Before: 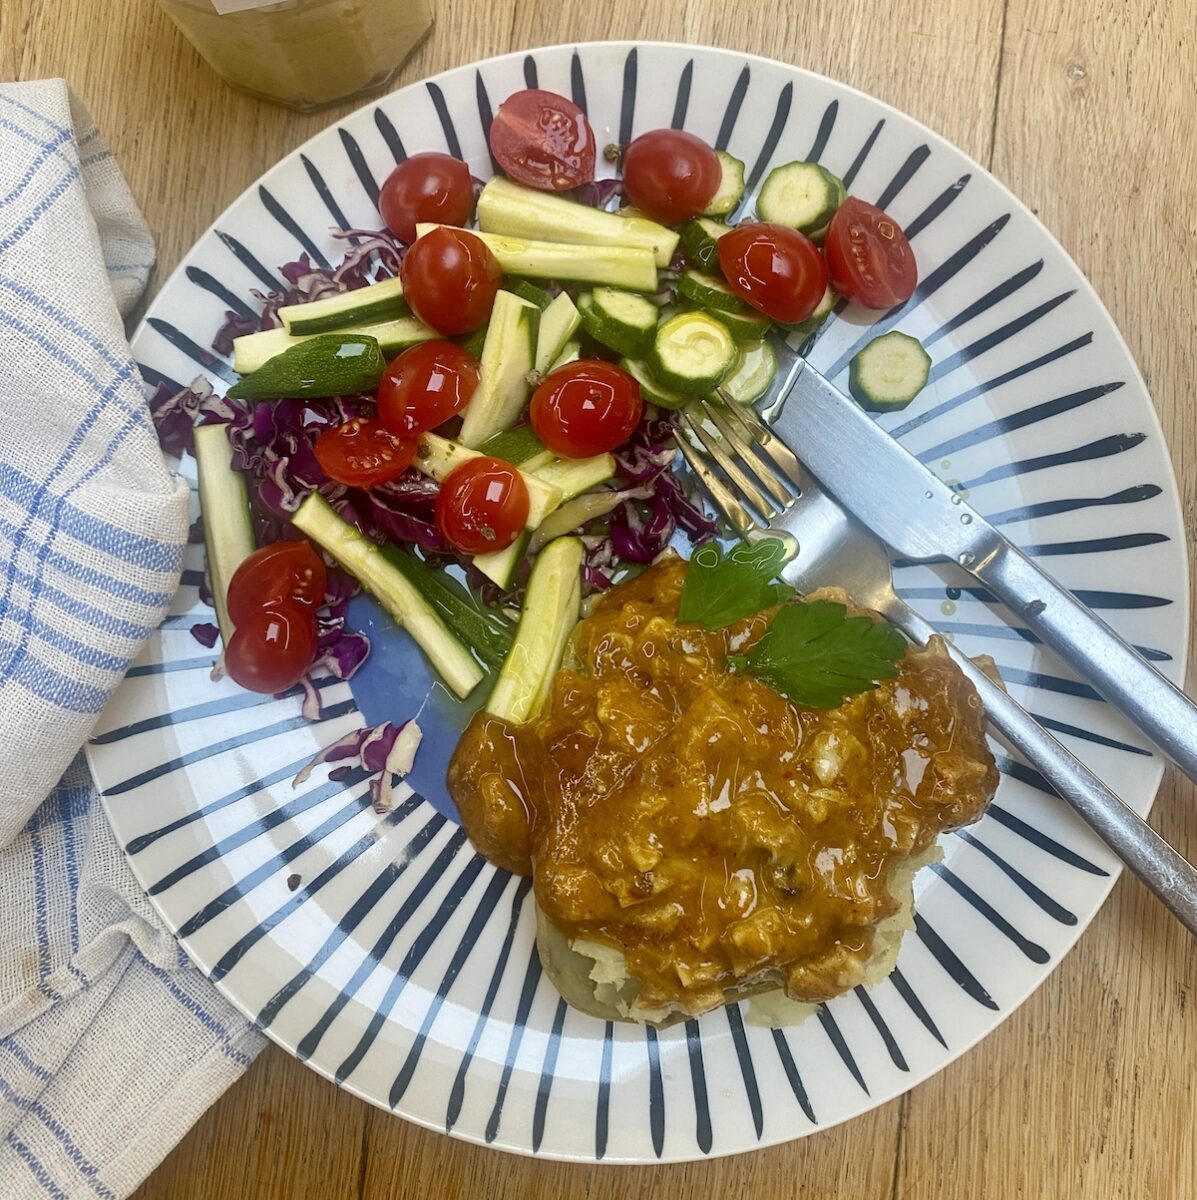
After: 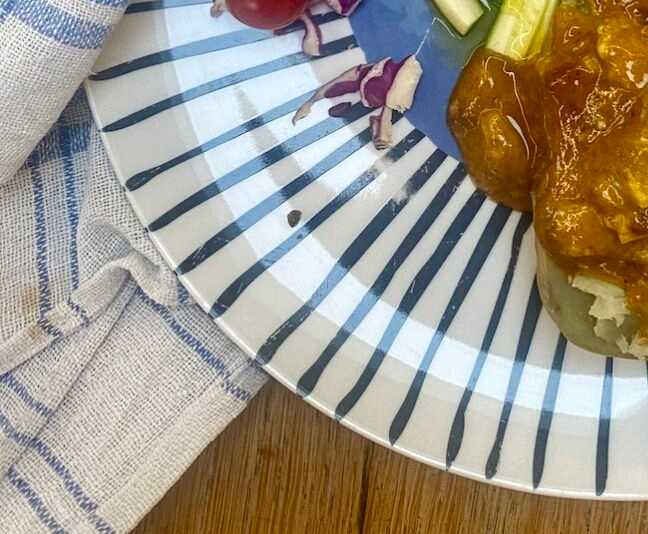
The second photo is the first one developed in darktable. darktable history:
local contrast: on, module defaults
crop and rotate: top 55.358%, right 45.807%, bottom 0.102%
